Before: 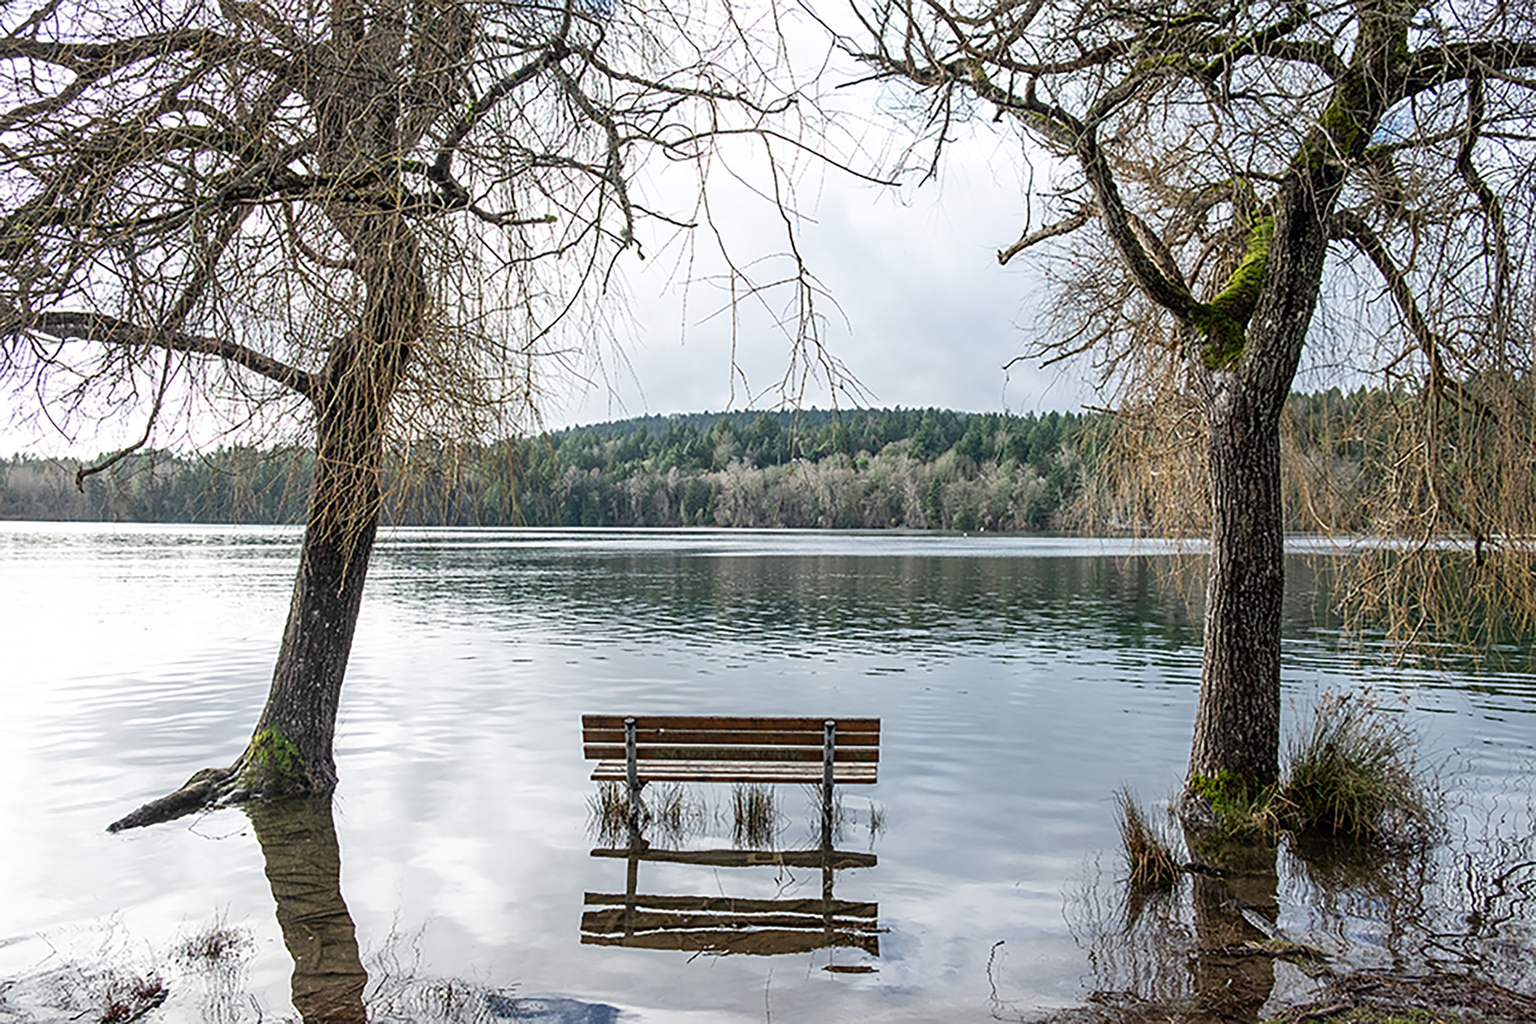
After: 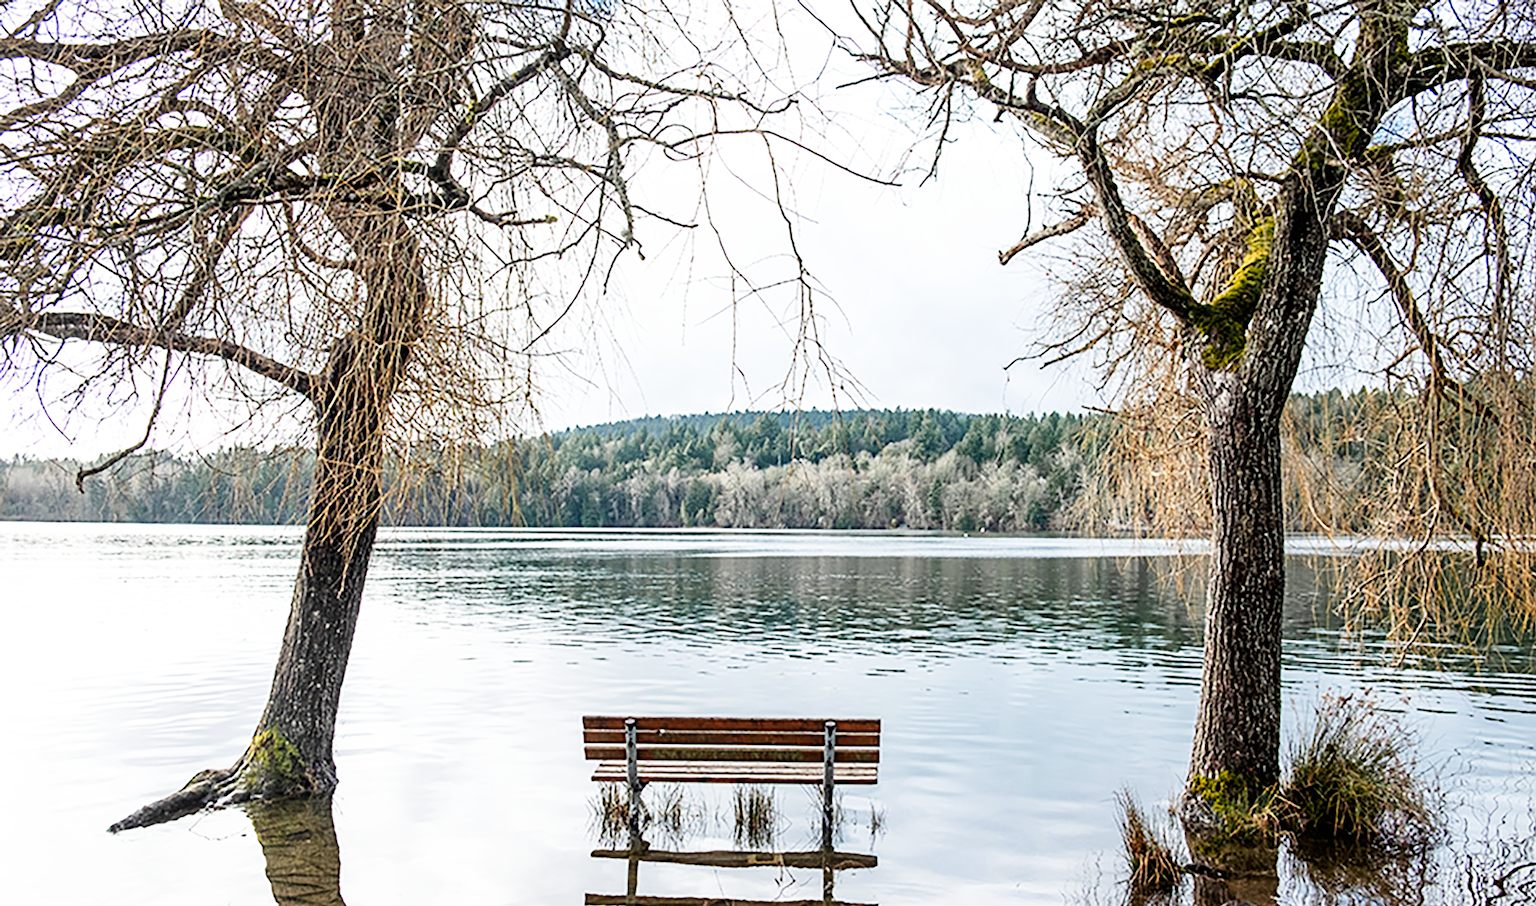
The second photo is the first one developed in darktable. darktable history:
crop and rotate: top 0%, bottom 11.493%
color zones: curves: ch1 [(0.263, 0.53) (0.376, 0.287) (0.487, 0.512) (0.748, 0.547) (1, 0.513)]; ch2 [(0.262, 0.45) (0.751, 0.477)]
base curve: curves: ch0 [(0, 0) (0.005, 0.002) (0.15, 0.3) (0.4, 0.7) (0.75, 0.95) (1, 1)], preserve colors none
